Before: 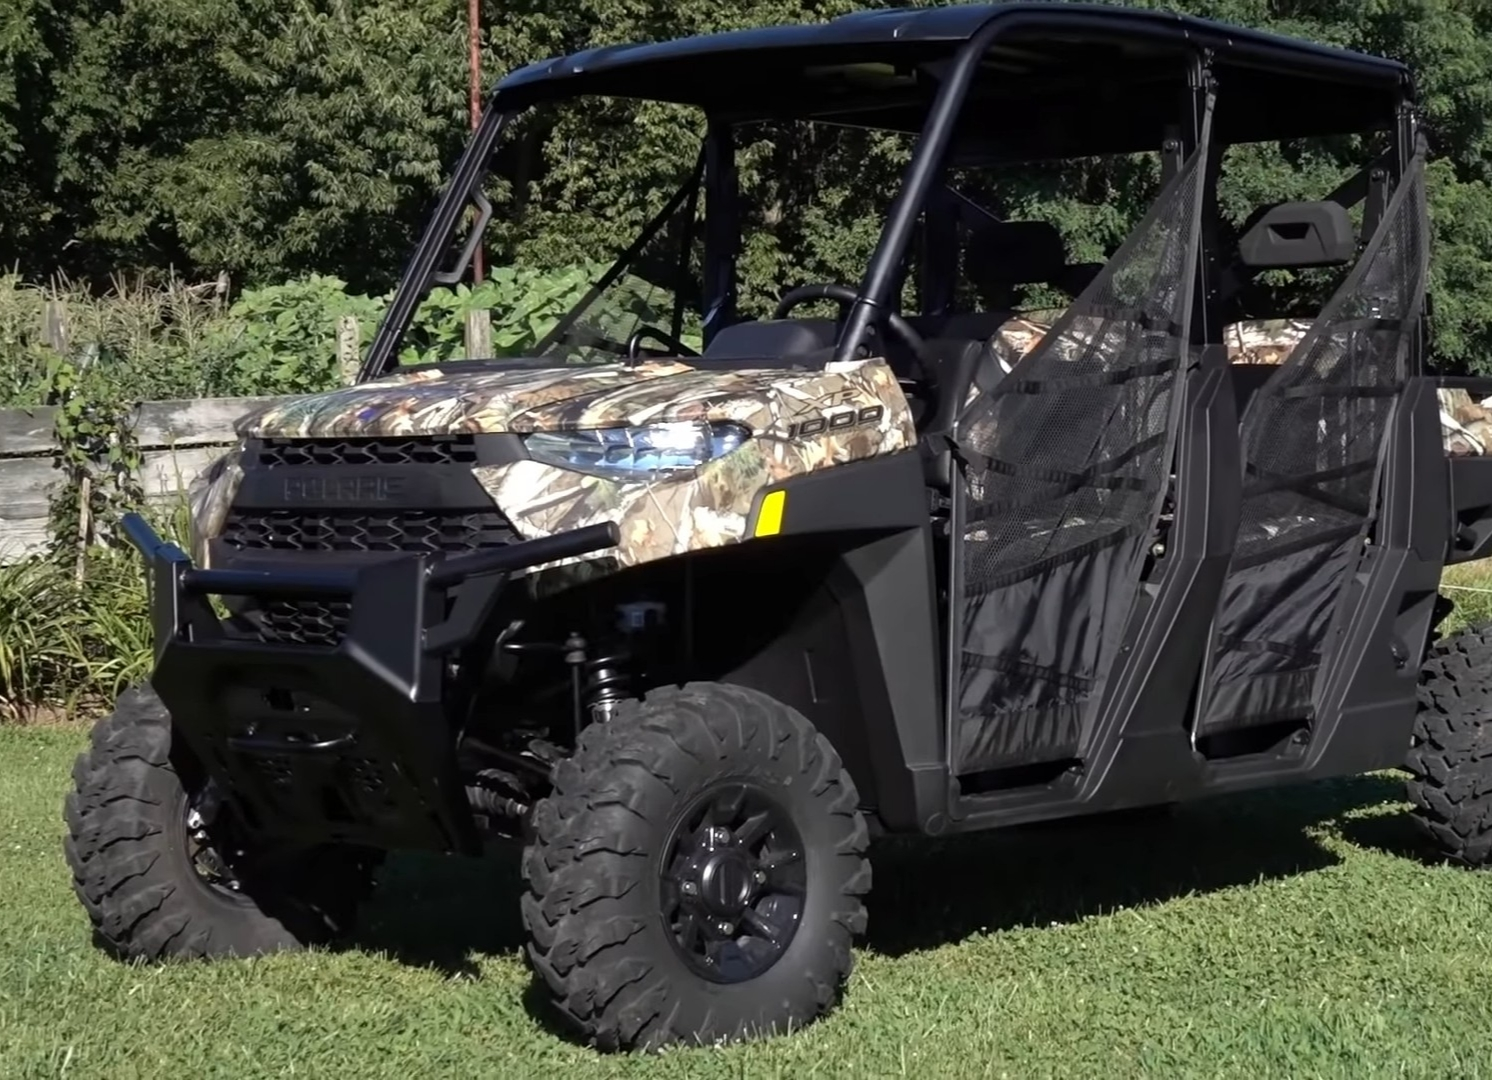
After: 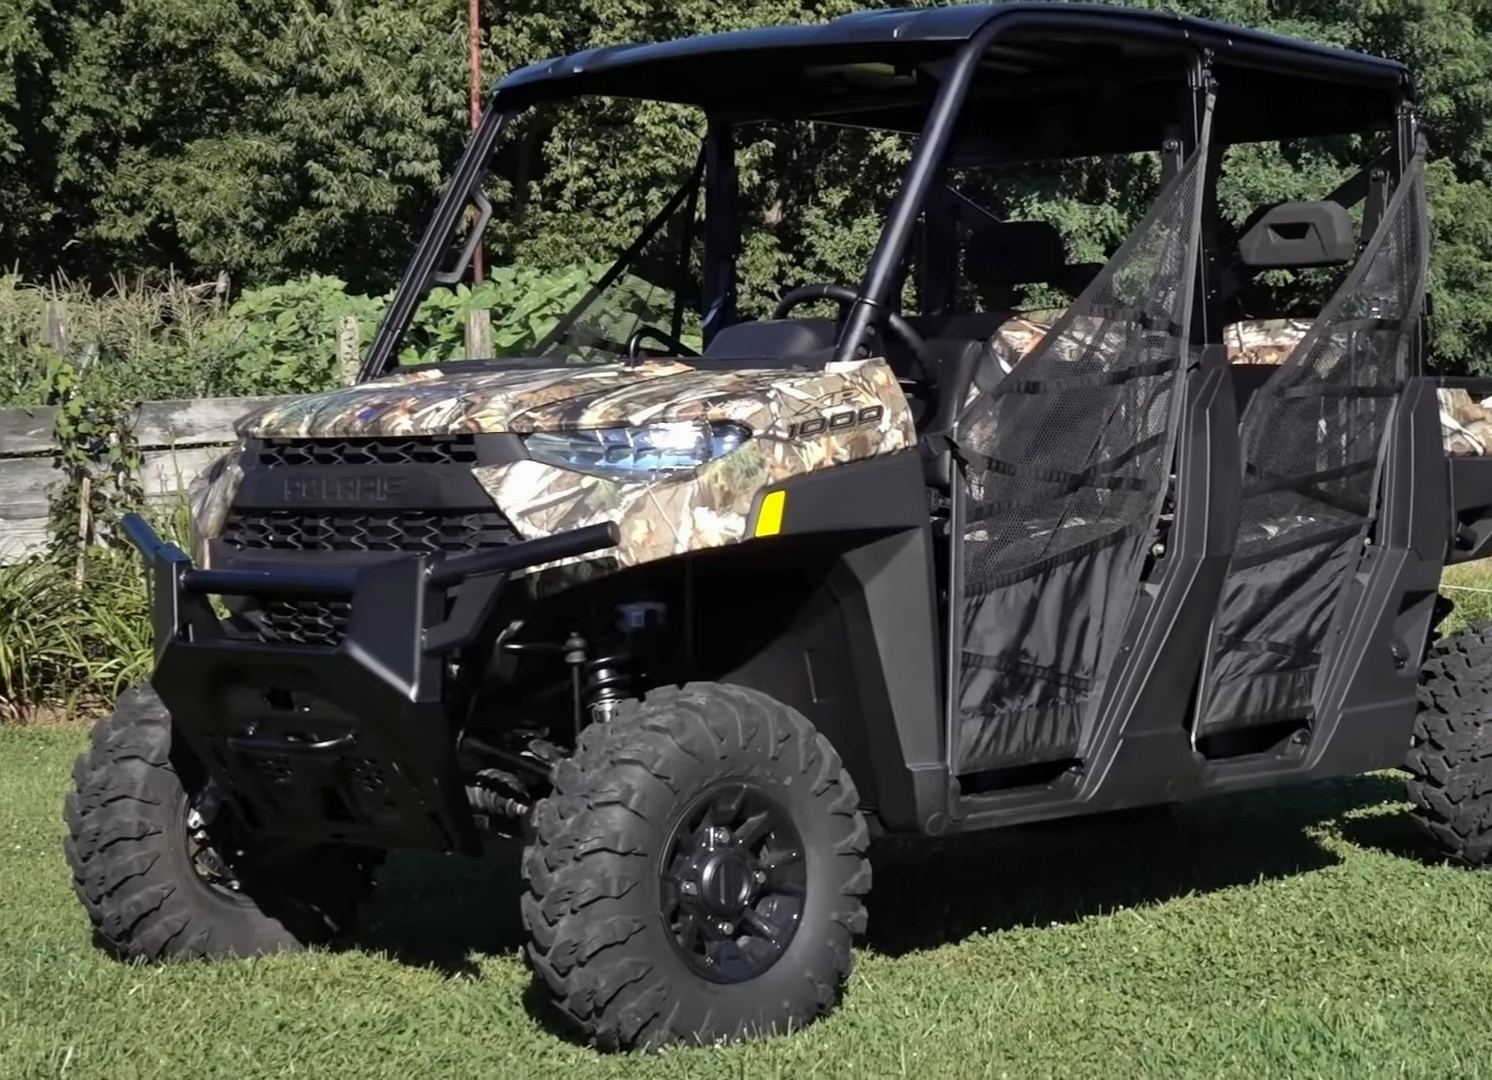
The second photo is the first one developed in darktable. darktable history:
shadows and highlights: shadows 43.72, white point adjustment -1.48, soften with gaussian
tone equalizer: edges refinement/feathering 500, mask exposure compensation -1.57 EV, preserve details no
